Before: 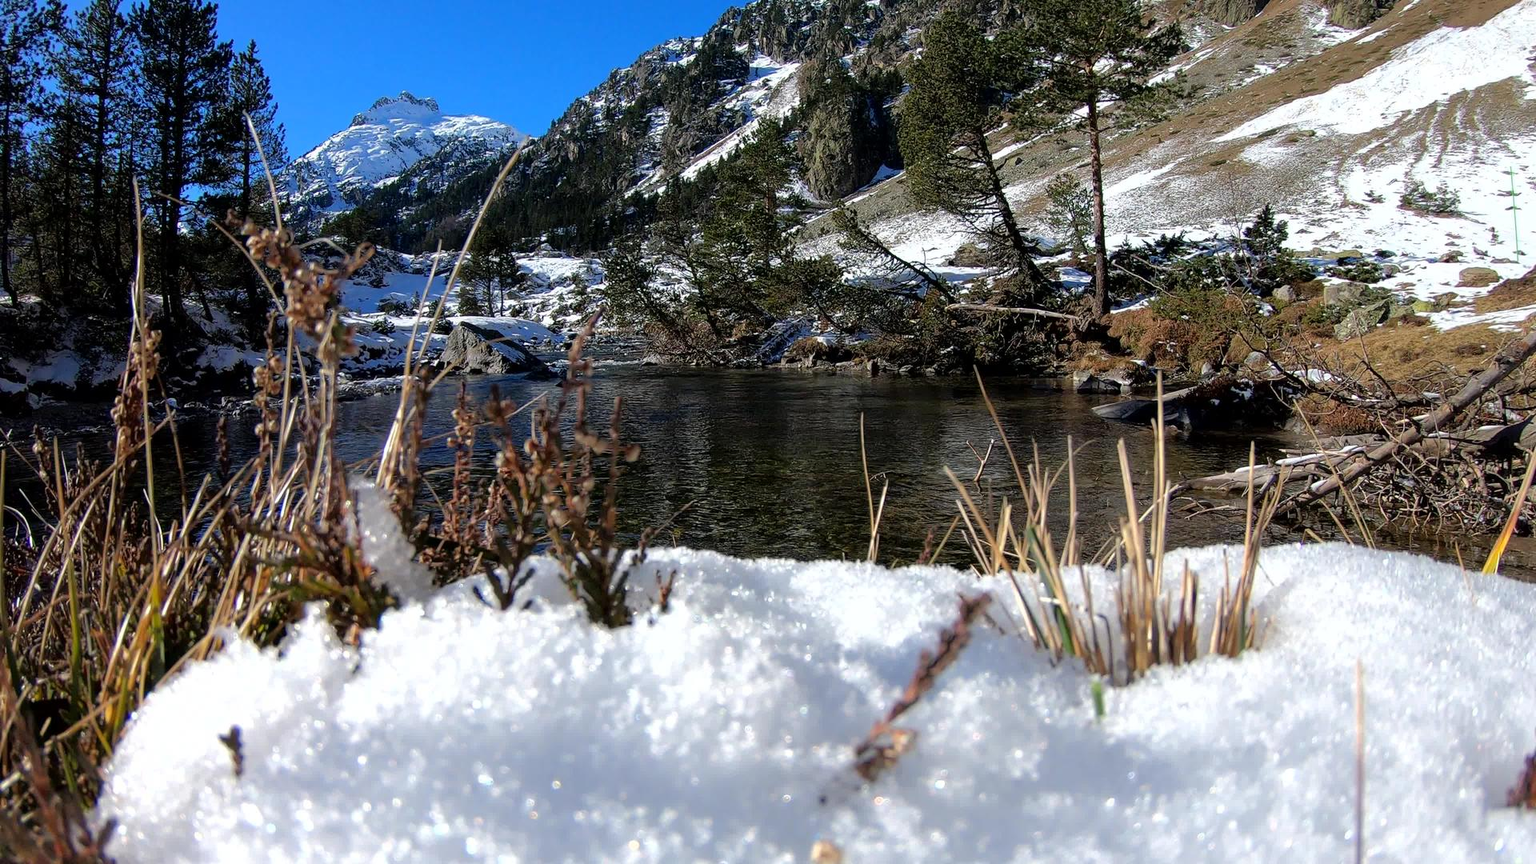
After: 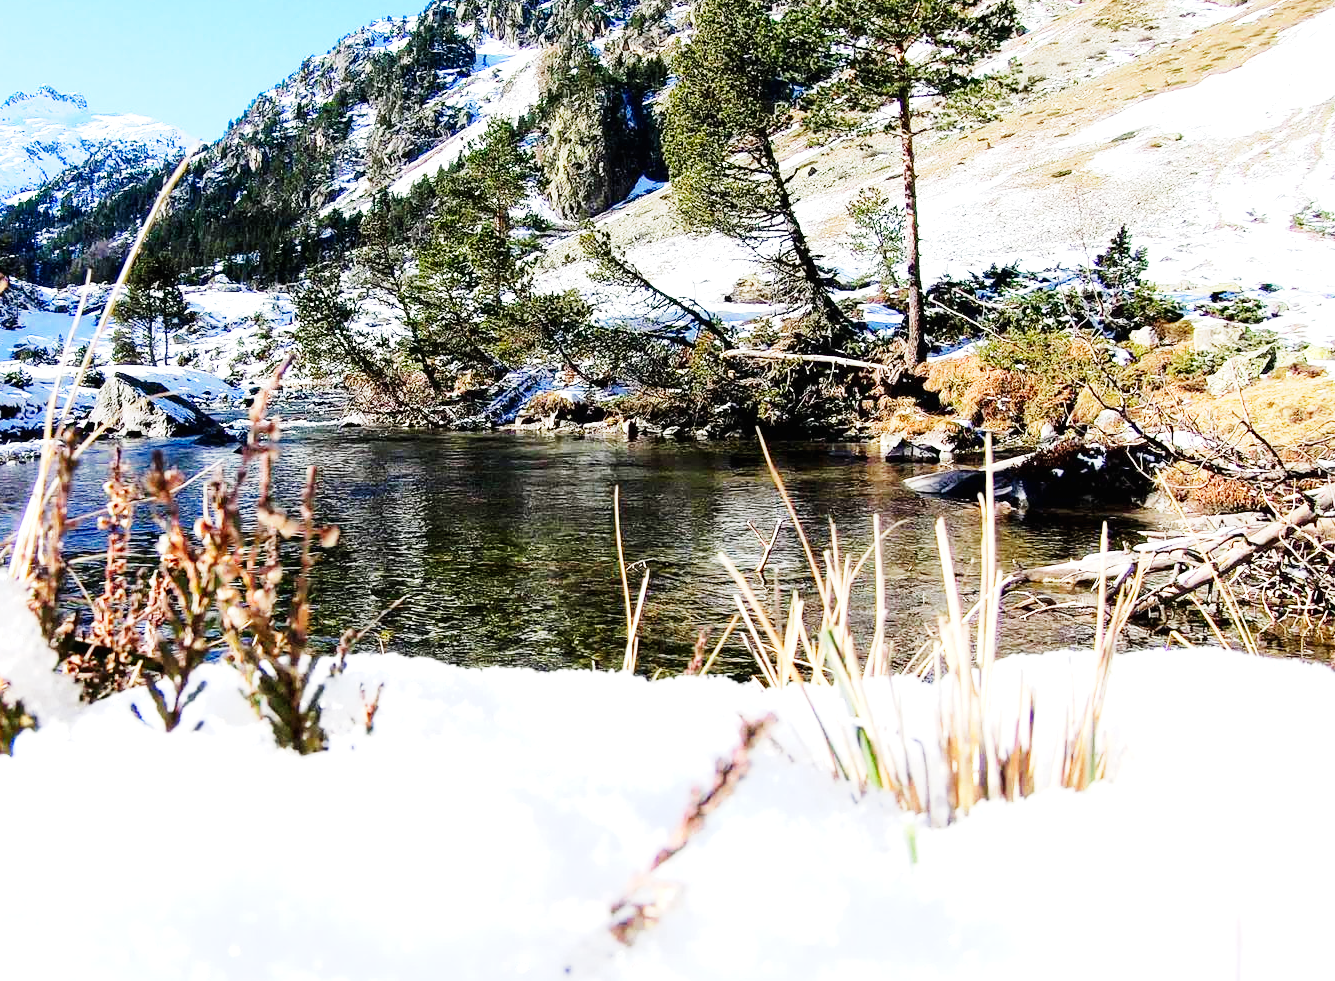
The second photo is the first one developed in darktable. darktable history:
crop and rotate: left 24.034%, top 2.838%, right 6.406%, bottom 6.299%
base curve: curves: ch0 [(0, 0) (0, 0.001) (0.001, 0.001) (0.004, 0.002) (0.007, 0.004) (0.015, 0.013) (0.033, 0.045) (0.052, 0.096) (0.075, 0.17) (0.099, 0.241) (0.163, 0.42) (0.219, 0.55) (0.259, 0.616) (0.327, 0.722) (0.365, 0.765) (0.522, 0.873) (0.547, 0.881) (0.689, 0.919) (0.826, 0.952) (1, 1)], preserve colors none
exposure: black level correction 0, exposure 1.2 EV, compensate highlight preservation false
